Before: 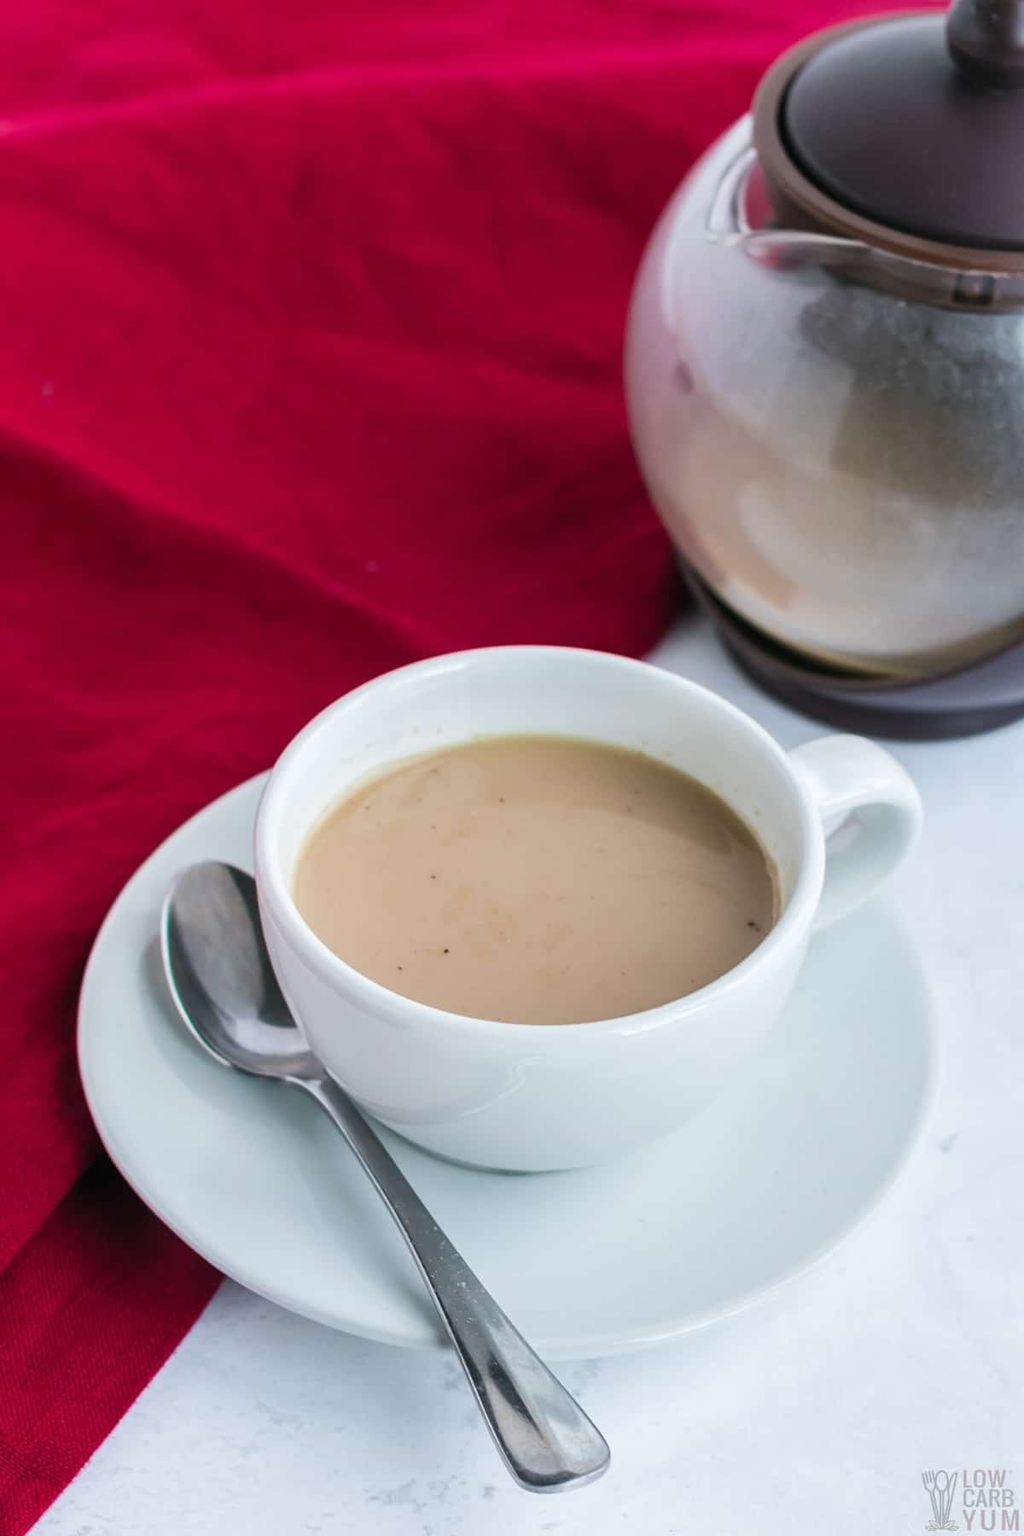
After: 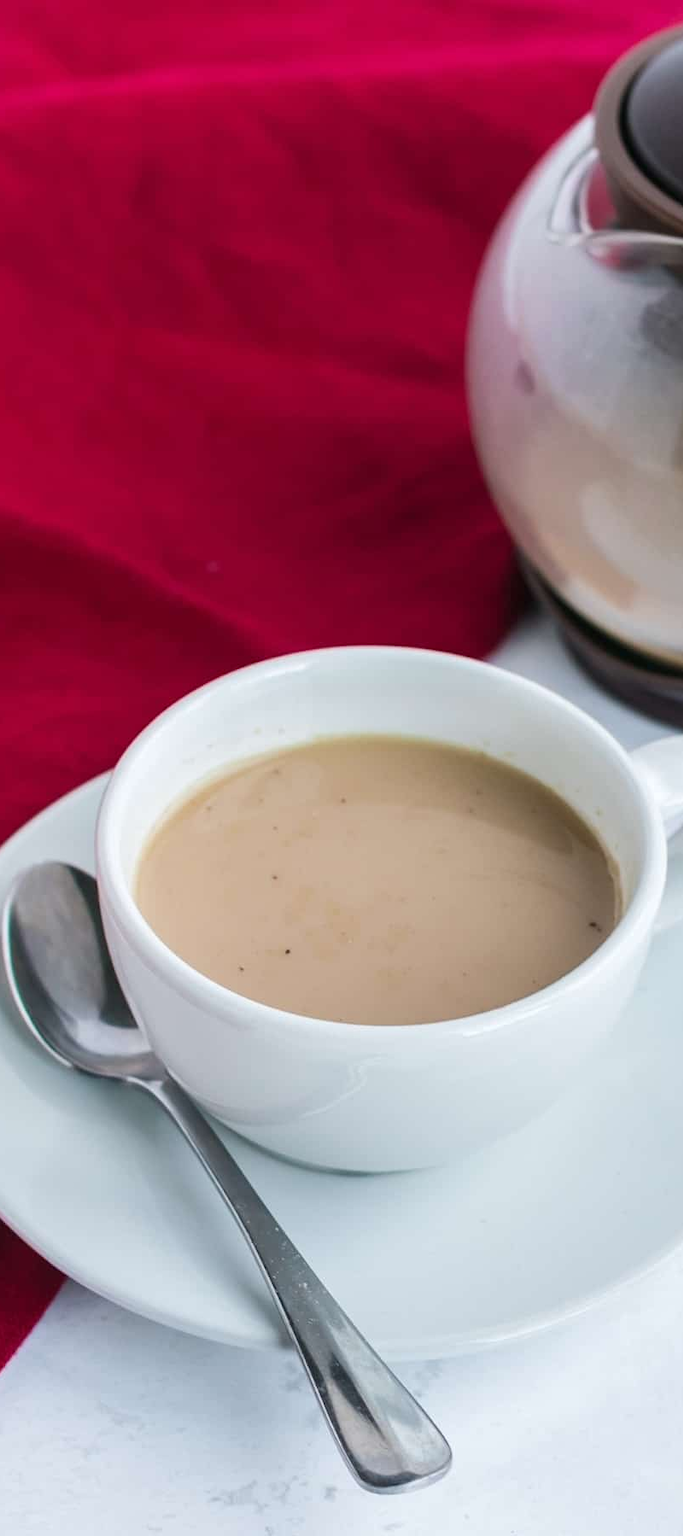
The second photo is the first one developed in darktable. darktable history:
crop and rotate: left 15.528%, right 17.751%
